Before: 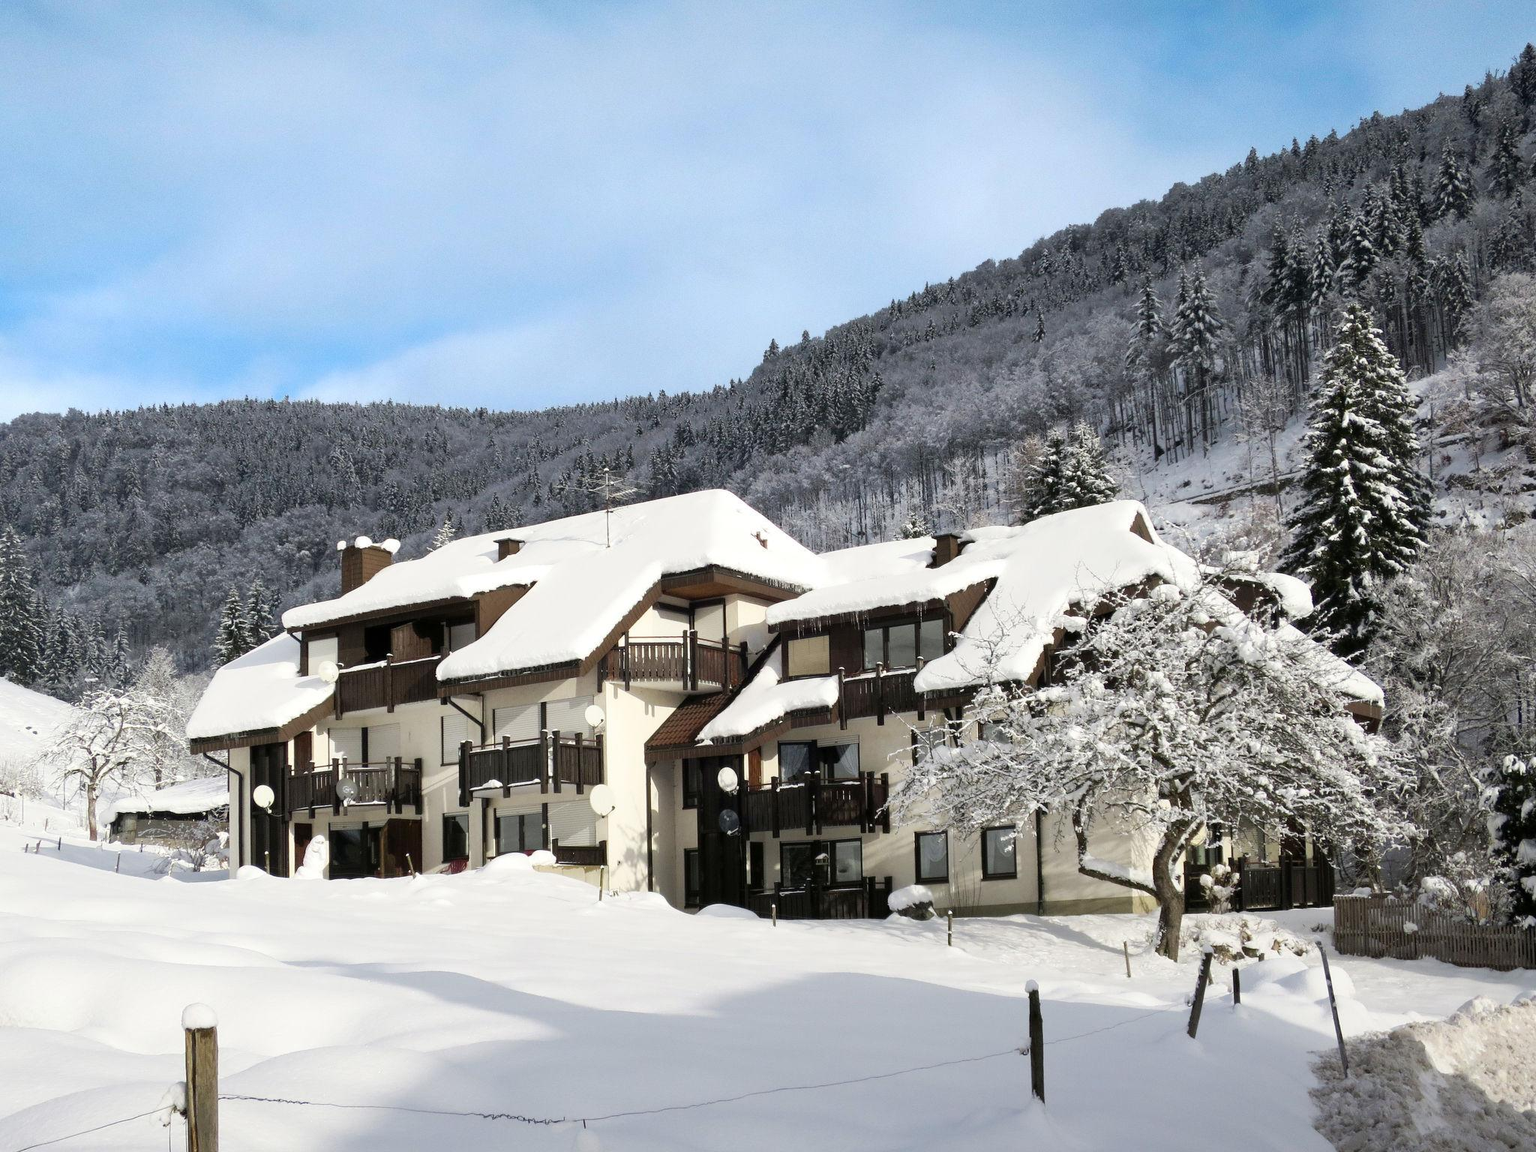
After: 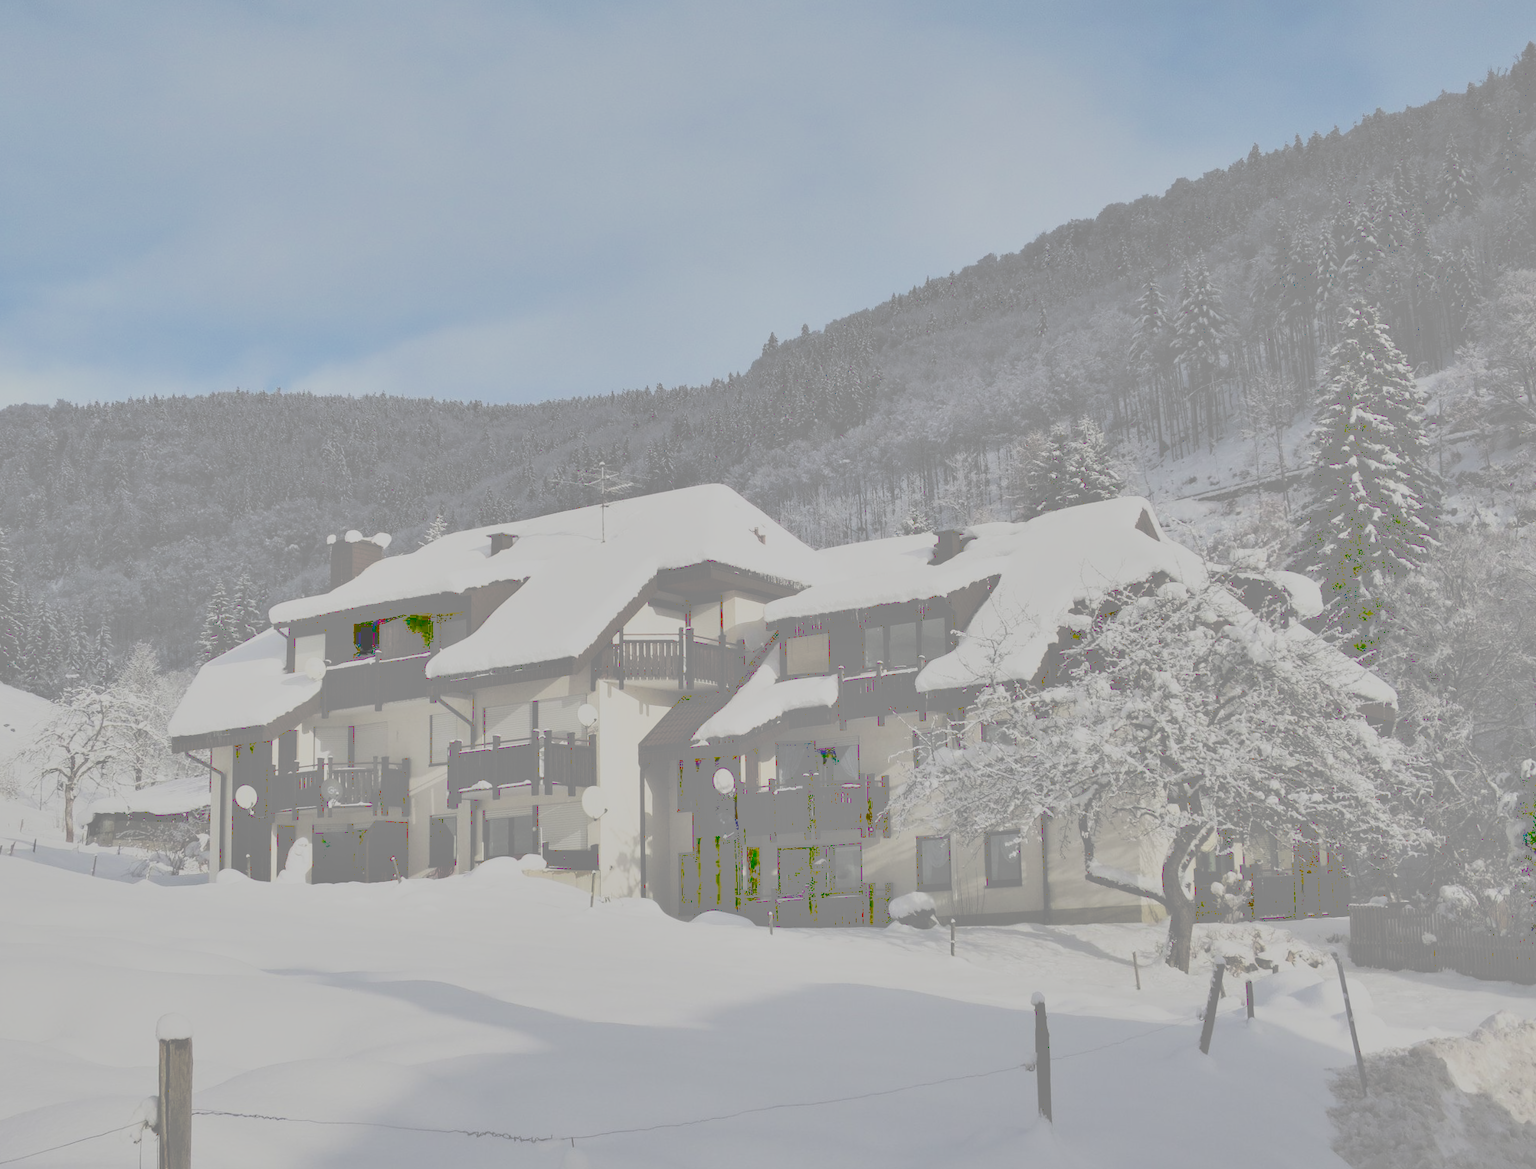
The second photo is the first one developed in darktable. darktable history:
filmic rgb: black relative exposure -7.65 EV, white relative exposure 4.56 EV, hardness 3.61, color science v6 (2022)
rotate and perspective: rotation 0.226°, lens shift (vertical) -0.042, crop left 0.023, crop right 0.982, crop top 0.006, crop bottom 0.994
shadows and highlights: shadows 32.83, highlights -47.7, soften with gaussian
tone curve: curves: ch0 [(0, 0) (0.003, 0.6) (0.011, 0.6) (0.025, 0.601) (0.044, 0.601) (0.069, 0.601) (0.1, 0.601) (0.136, 0.602) (0.177, 0.605) (0.224, 0.609) (0.277, 0.615) (0.335, 0.625) (0.399, 0.633) (0.468, 0.654) (0.543, 0.676) (0.623, 0.71) (0.709, 0.753) (0.801, 0.802) (0.898, 0.85) (1, 1)], preserve colors none
